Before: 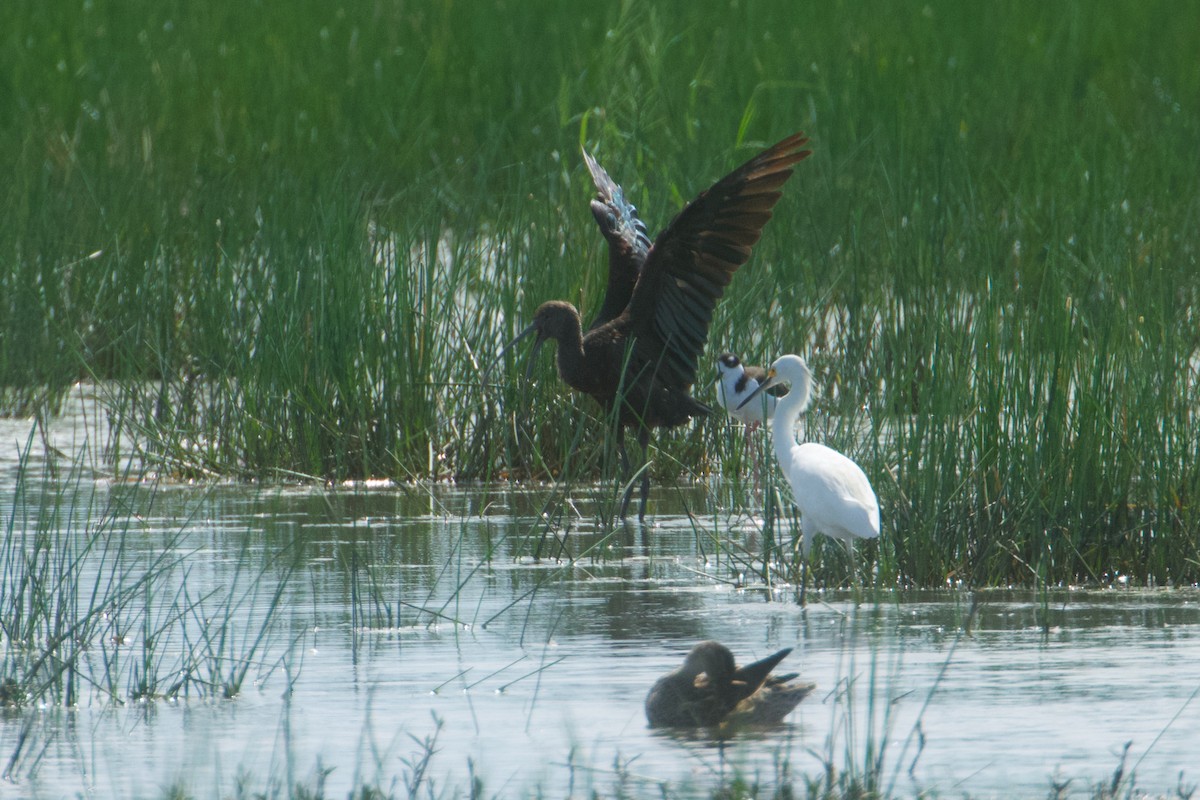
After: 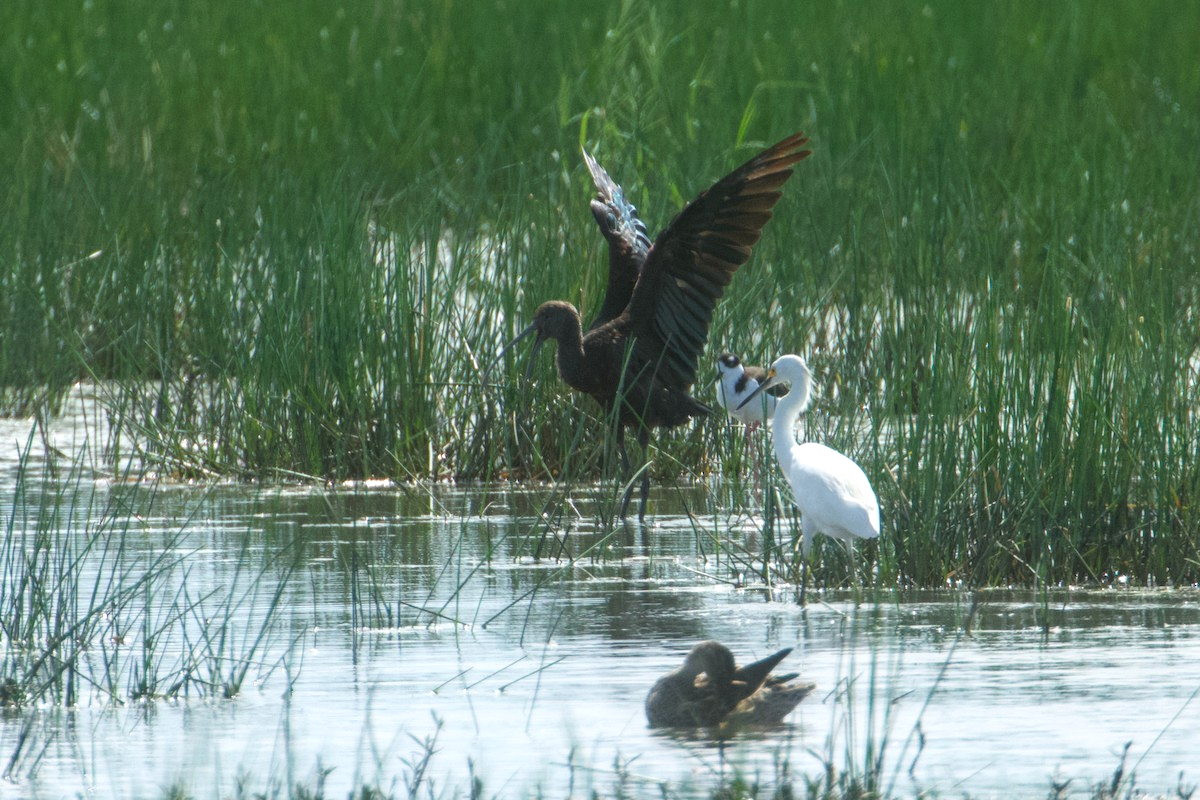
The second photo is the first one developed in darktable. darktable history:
local contrast: on, module defaults
shadows and highlights: shadows 1.28, highlights 41.02
exposure: exposure 0.227 EV, compensate exposure bias true, compensate highlight preservation false
